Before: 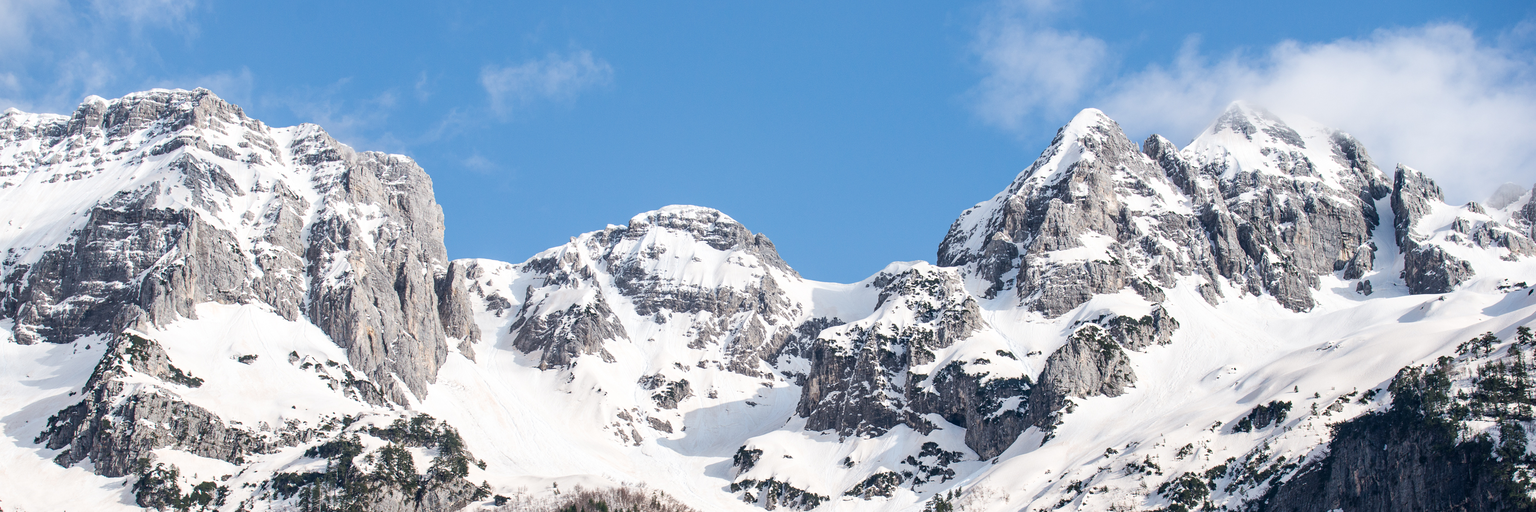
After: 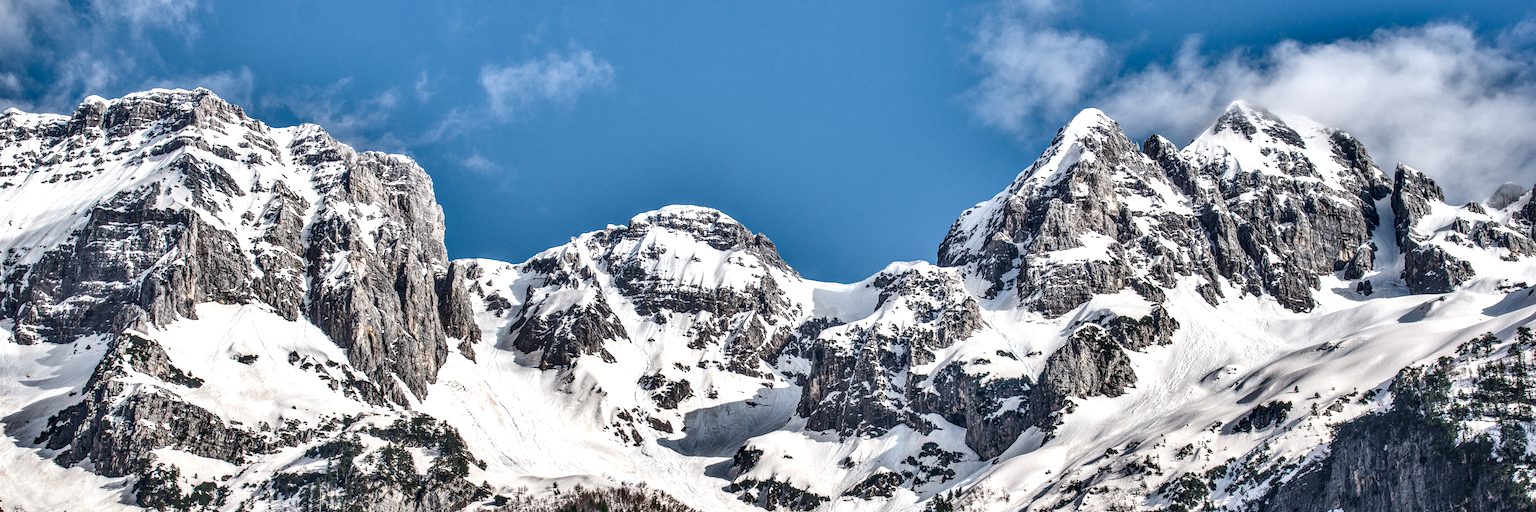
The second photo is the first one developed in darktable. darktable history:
shadows and highlights: shadows 20.91, highlights -82.73, soften with gaussian
exposure: black level correction -0.005, exposure 0.054 EV, compensate highlight preservation false
local contrast: highlights 0%, shadows 0%, detail 182%
